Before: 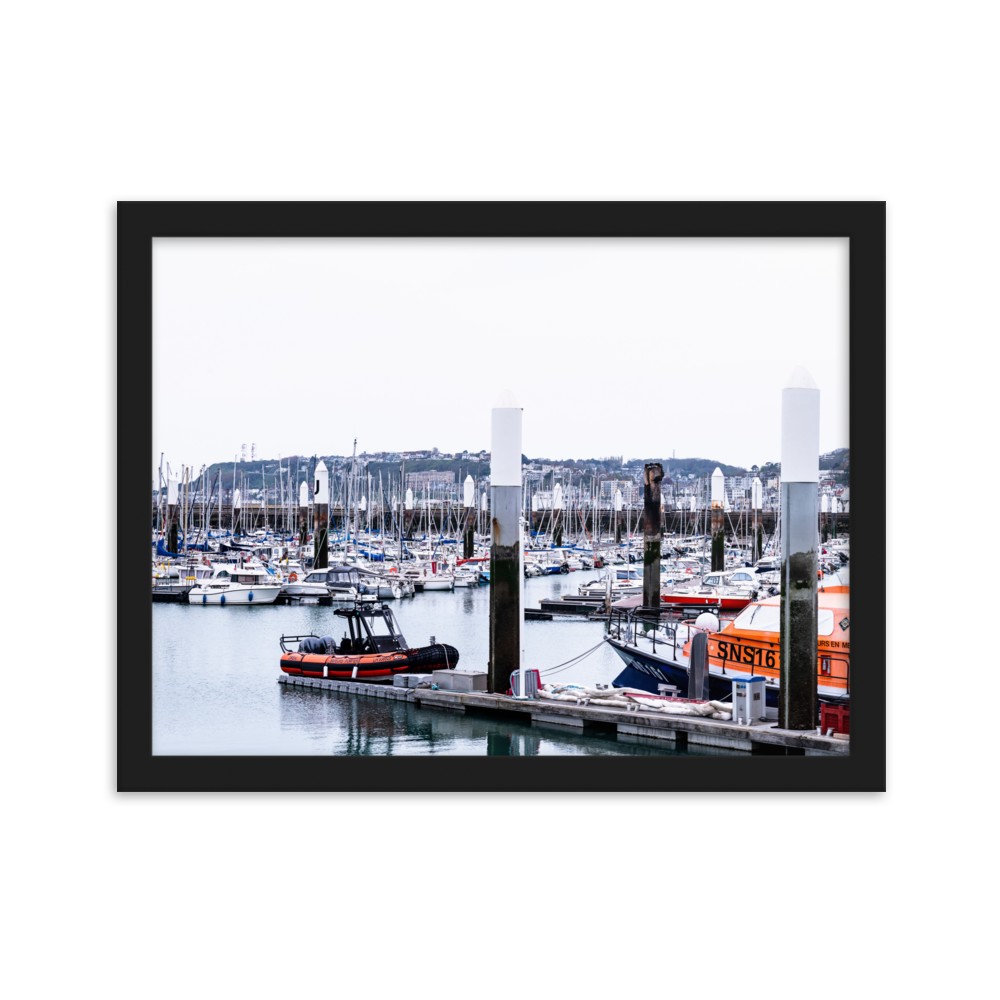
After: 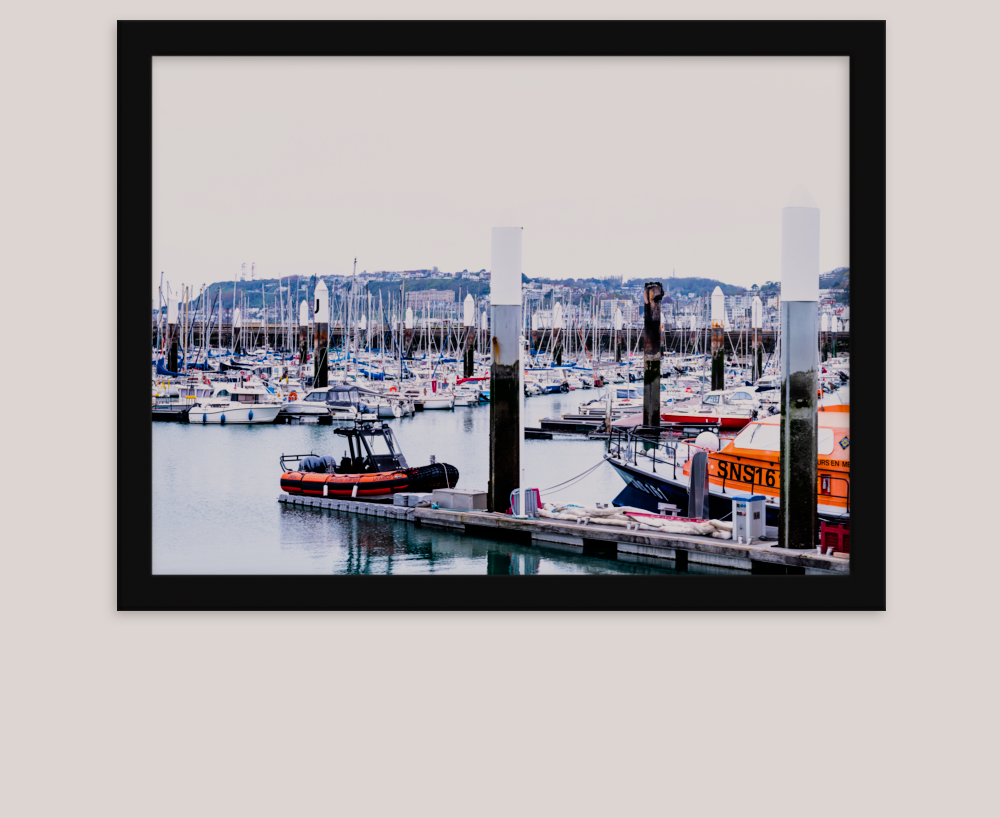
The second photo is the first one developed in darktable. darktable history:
crop and rotate: top 18.175%
filmic rgb: black relative exposure -7.65 EV, white relative exposure 4.56 EV, hardness 3.61, contrast 1.061
color balance rgb: shadows lift › hue 84.78°, highlights gain › chroma 1.349%, highlights gain › hue 57.53°, perceptual saturation grading › global saturation 20%, perceptual saturation grading › highlights 2.777%, perceptual saturation grading › shadows 49.724%, global vibrance 20%
